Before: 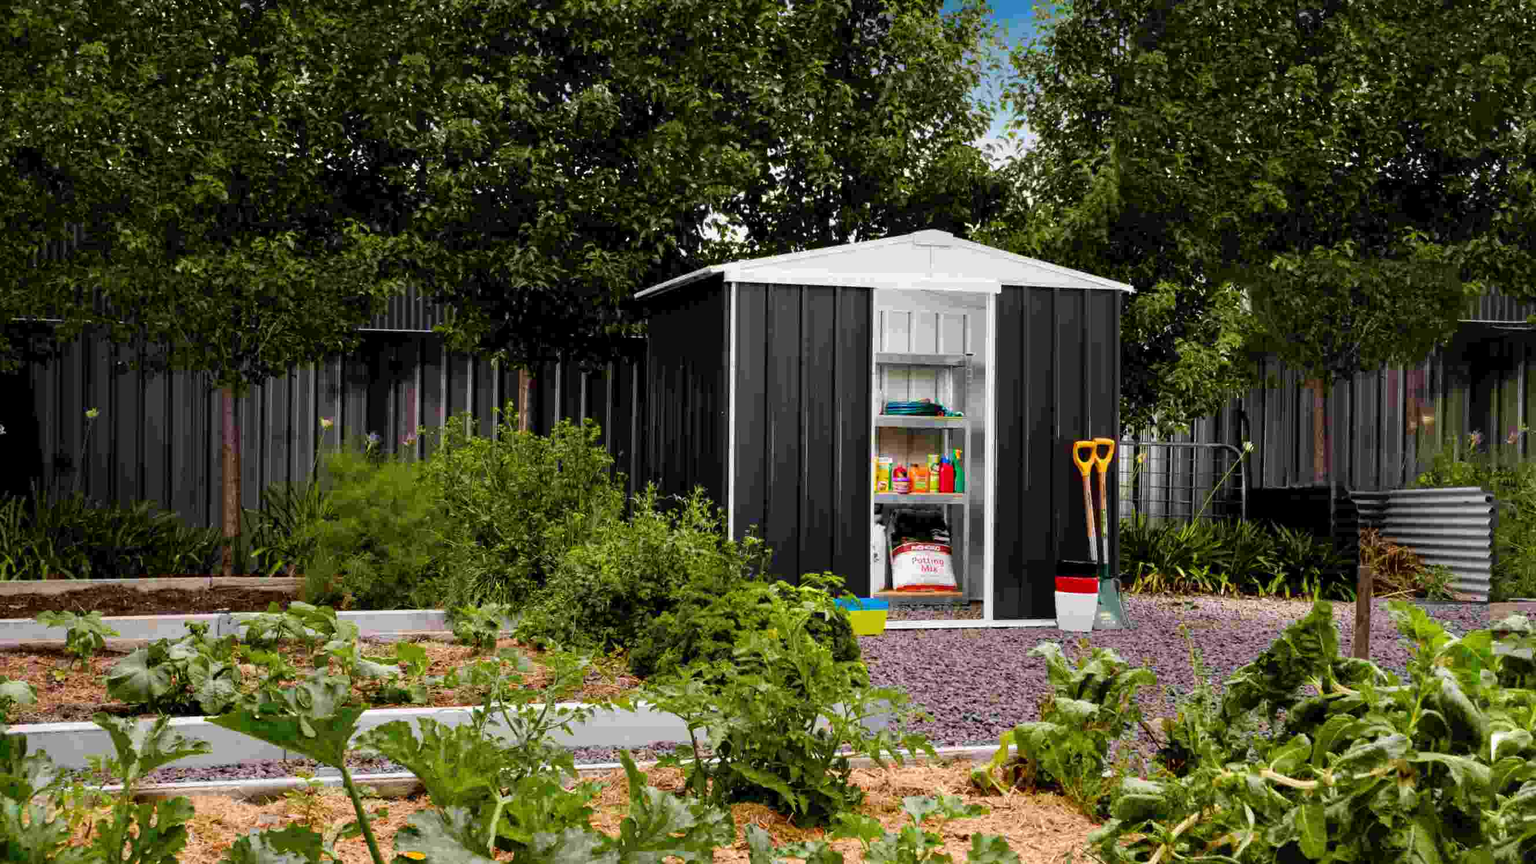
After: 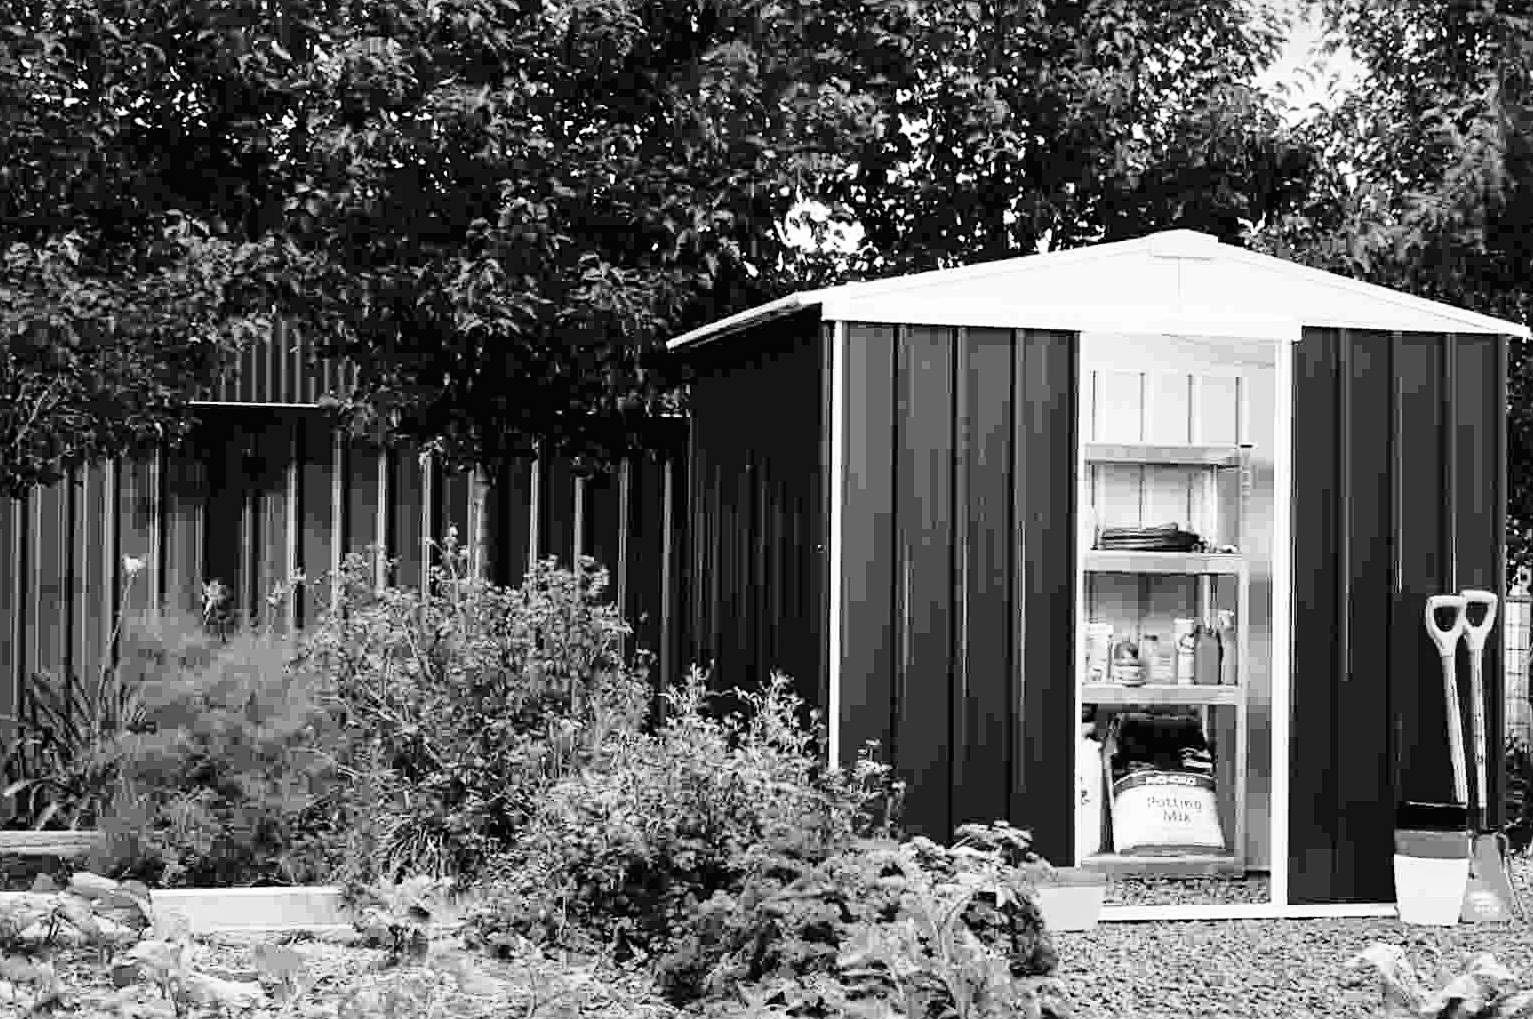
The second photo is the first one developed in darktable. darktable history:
sharpen: on, module defaults
crop: left 16.202%, top 11.208%, right 26.045%, bottom 20.557%
contrast brightness saturation: contrast 0.05, brightness 0.06, saturation 0.01
color balance: mode lift, gamma, gain (sRGB), lift [1, 1.049, 1, 1]
monochrome: on, module defaults
color correction: saturation 0.98
base curve: curves: ch0 [(0, 0) (0.028, 0.03) (0.121, 0.232) (0.46, 0.748) (0.859, 0.968) (1, 1)], preserve colors none
